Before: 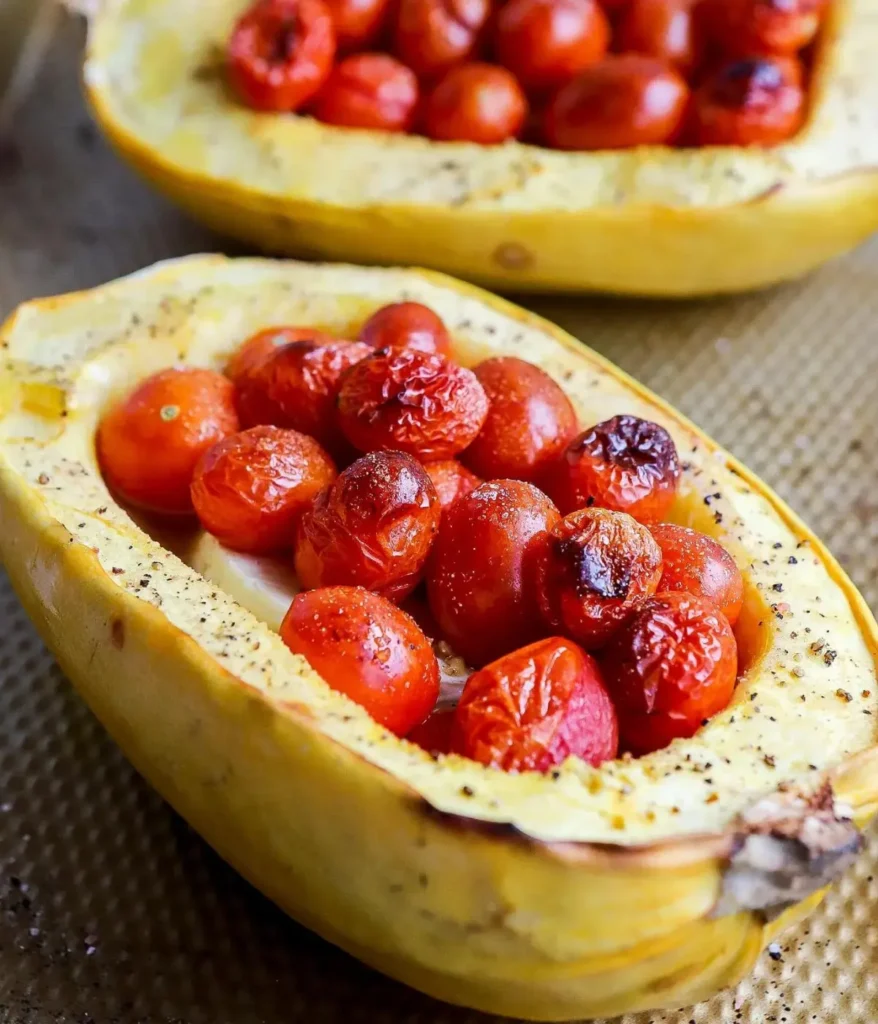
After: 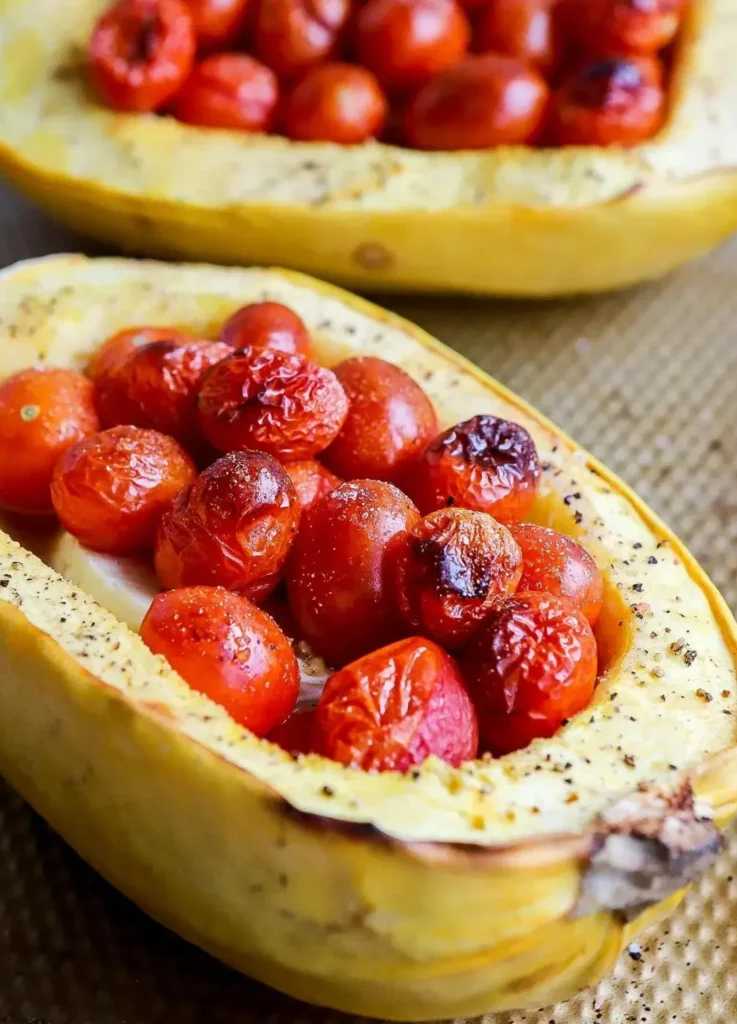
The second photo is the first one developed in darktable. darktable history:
crop: left 16.032%
